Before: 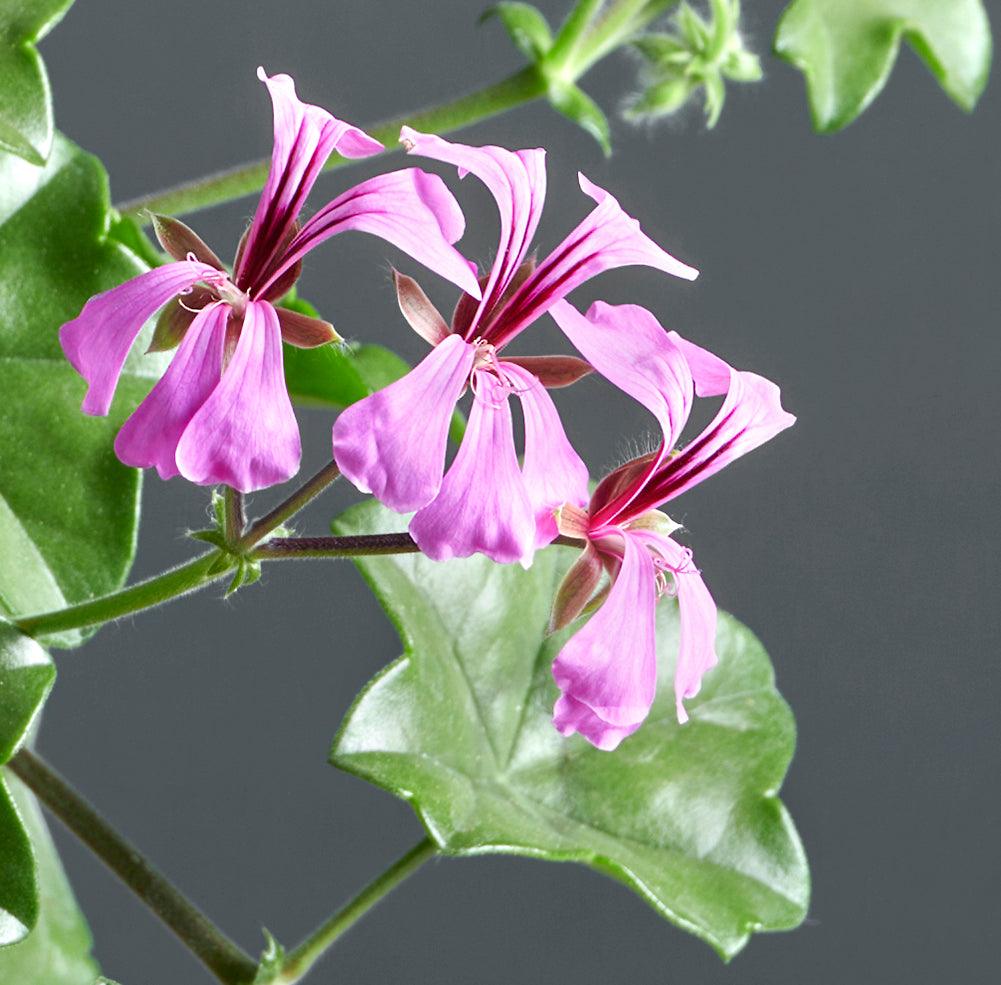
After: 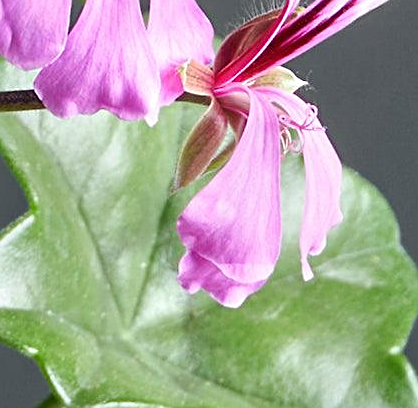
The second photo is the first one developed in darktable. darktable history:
crop: left 37.536%, top 45.074%, right 20.653%, bottom 13.48%
sharpen: on, module defaults
